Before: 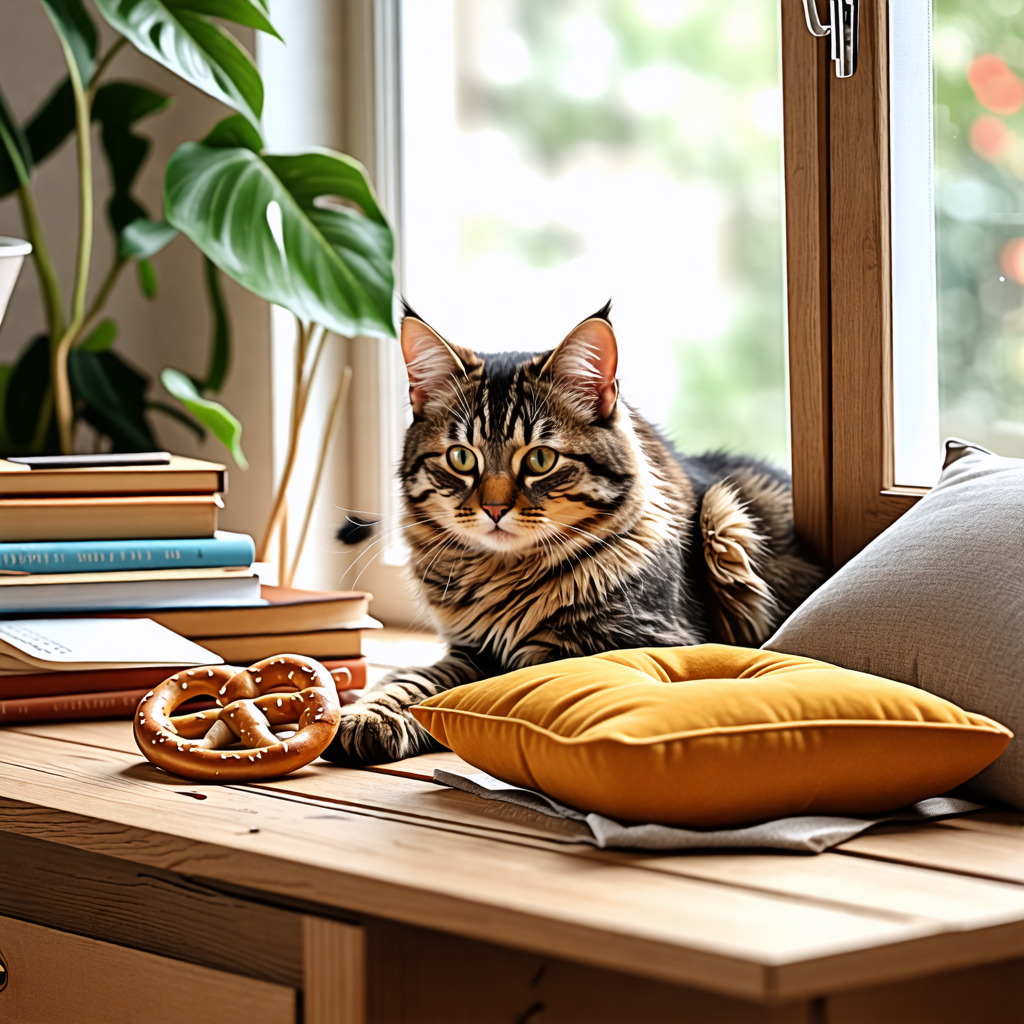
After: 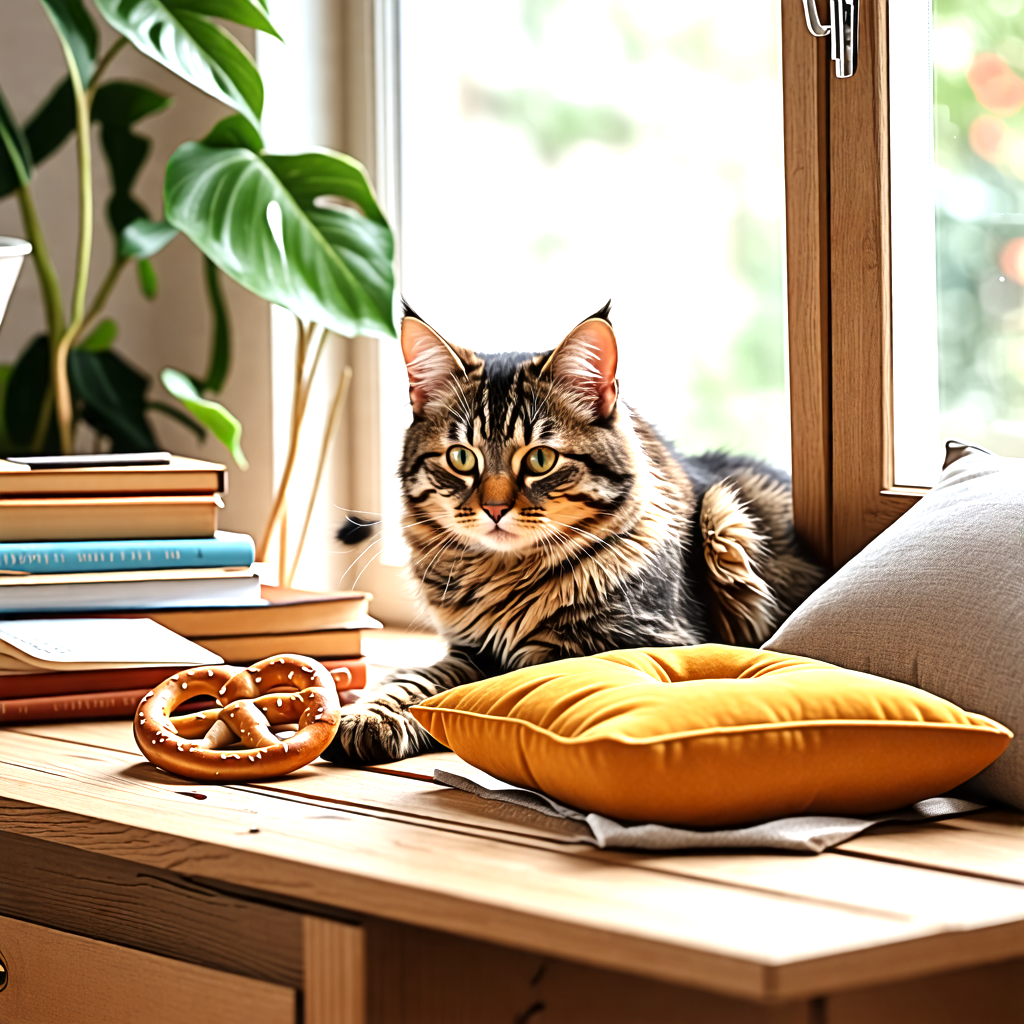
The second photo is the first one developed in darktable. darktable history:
exposure: exposure 0.575 EV, compensate highlight preservation false
